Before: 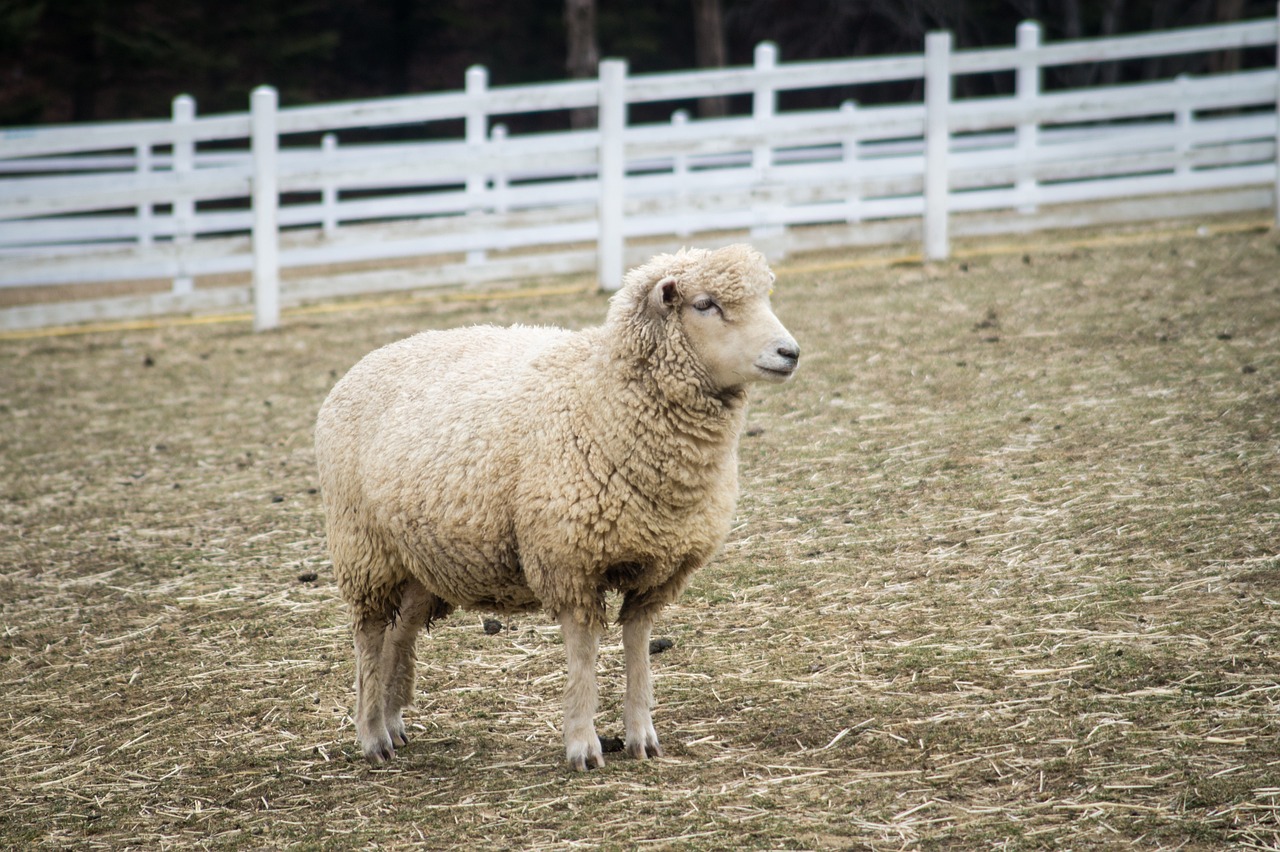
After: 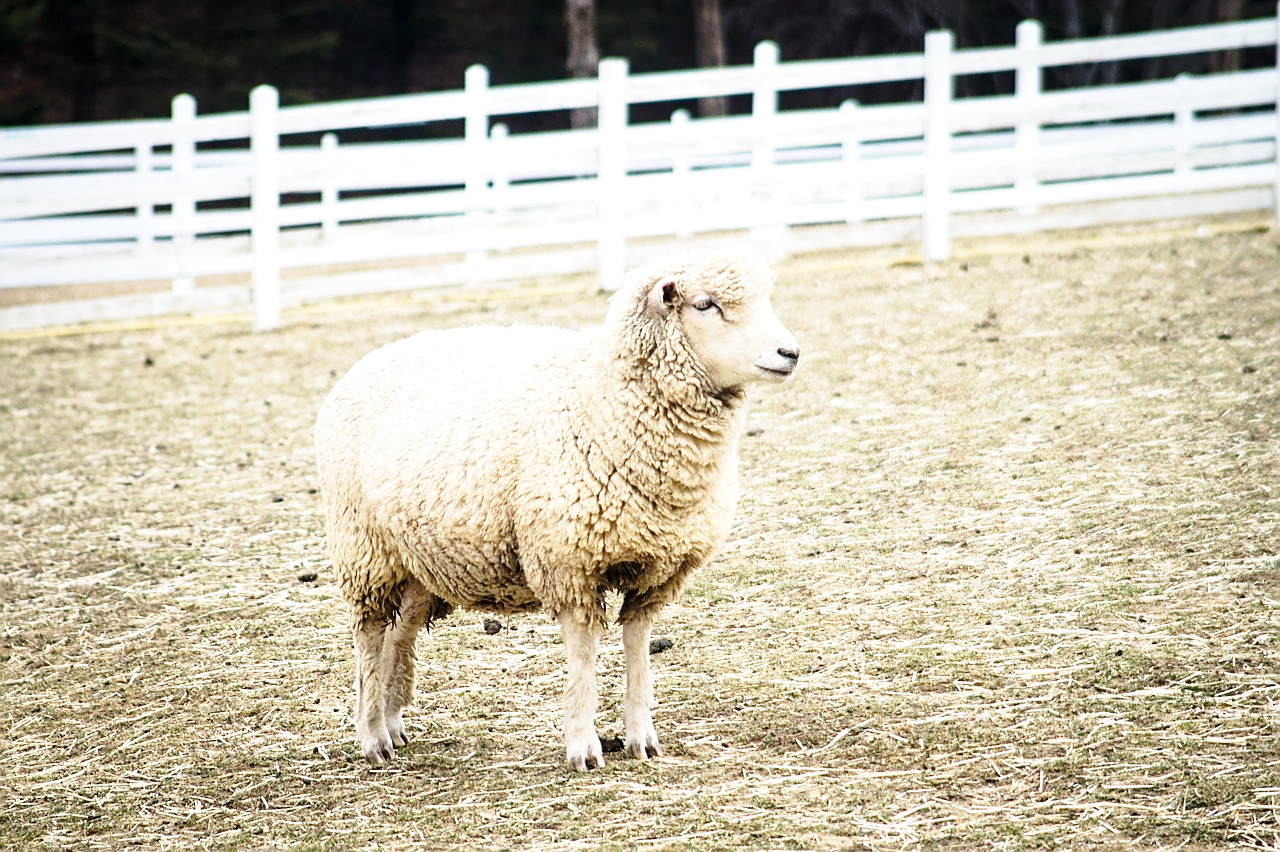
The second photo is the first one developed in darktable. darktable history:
sharpen: on, module defaults
exposure: black level correction 0.001, exposure 0.499 EV, compensate highlight preservation false
base curve: curves: ch0 [(0, 0) (0.028, 0.03) (0.121, 0.232) (0.46, 0.748) (0.859, 0.968) (1, 1)], preserve colors none
